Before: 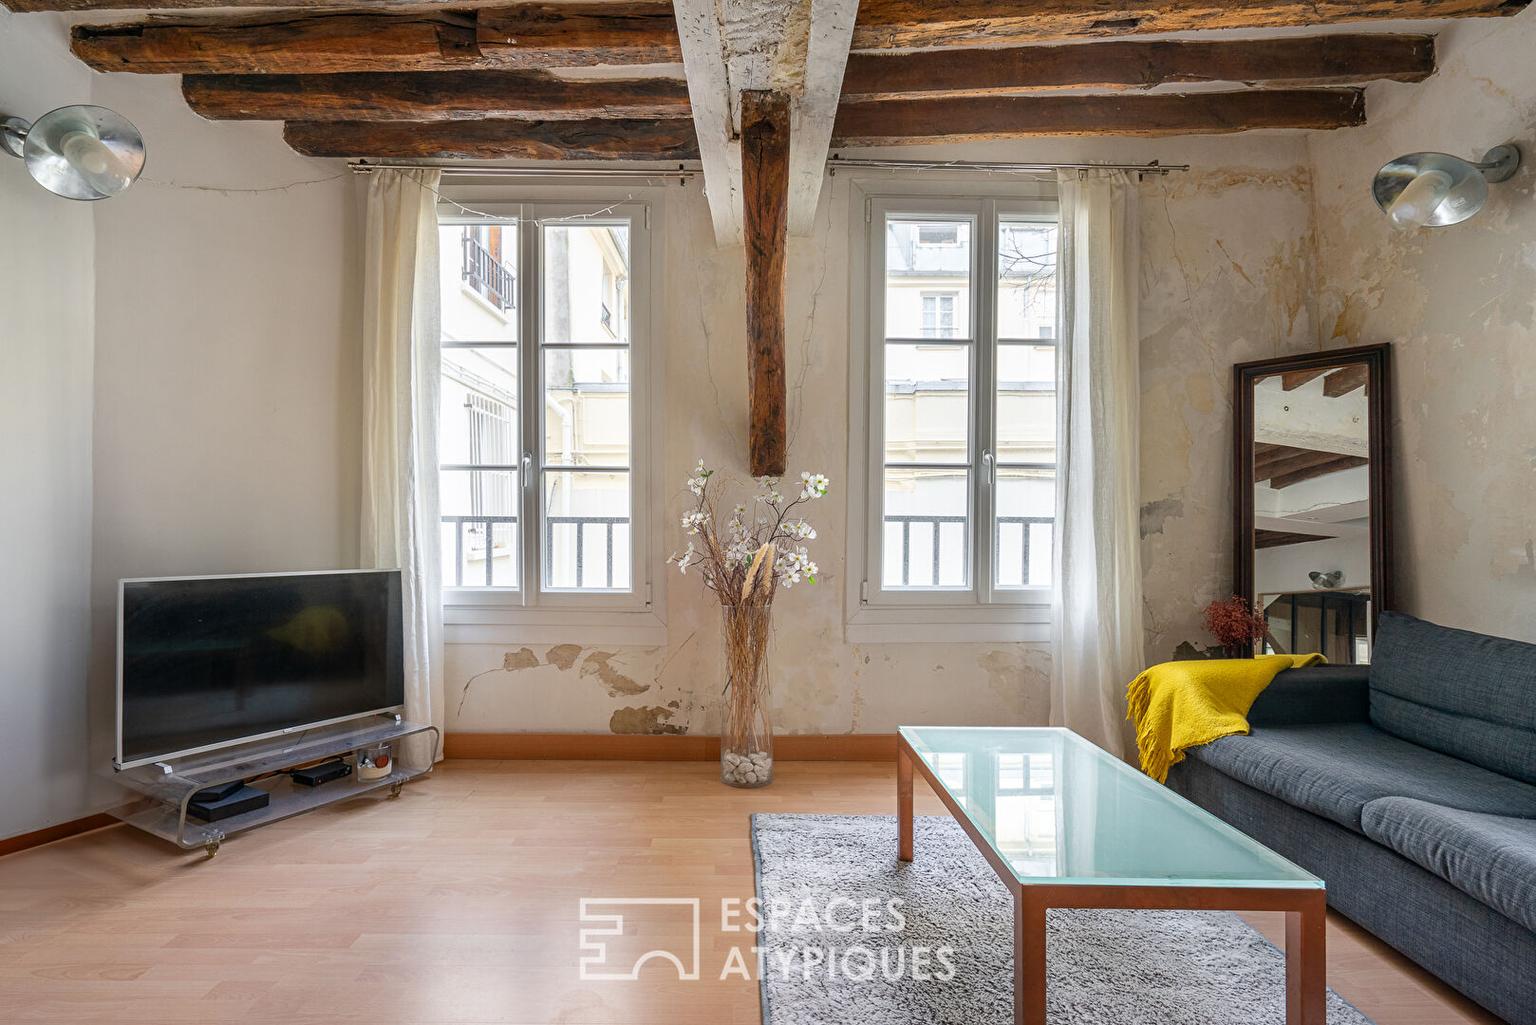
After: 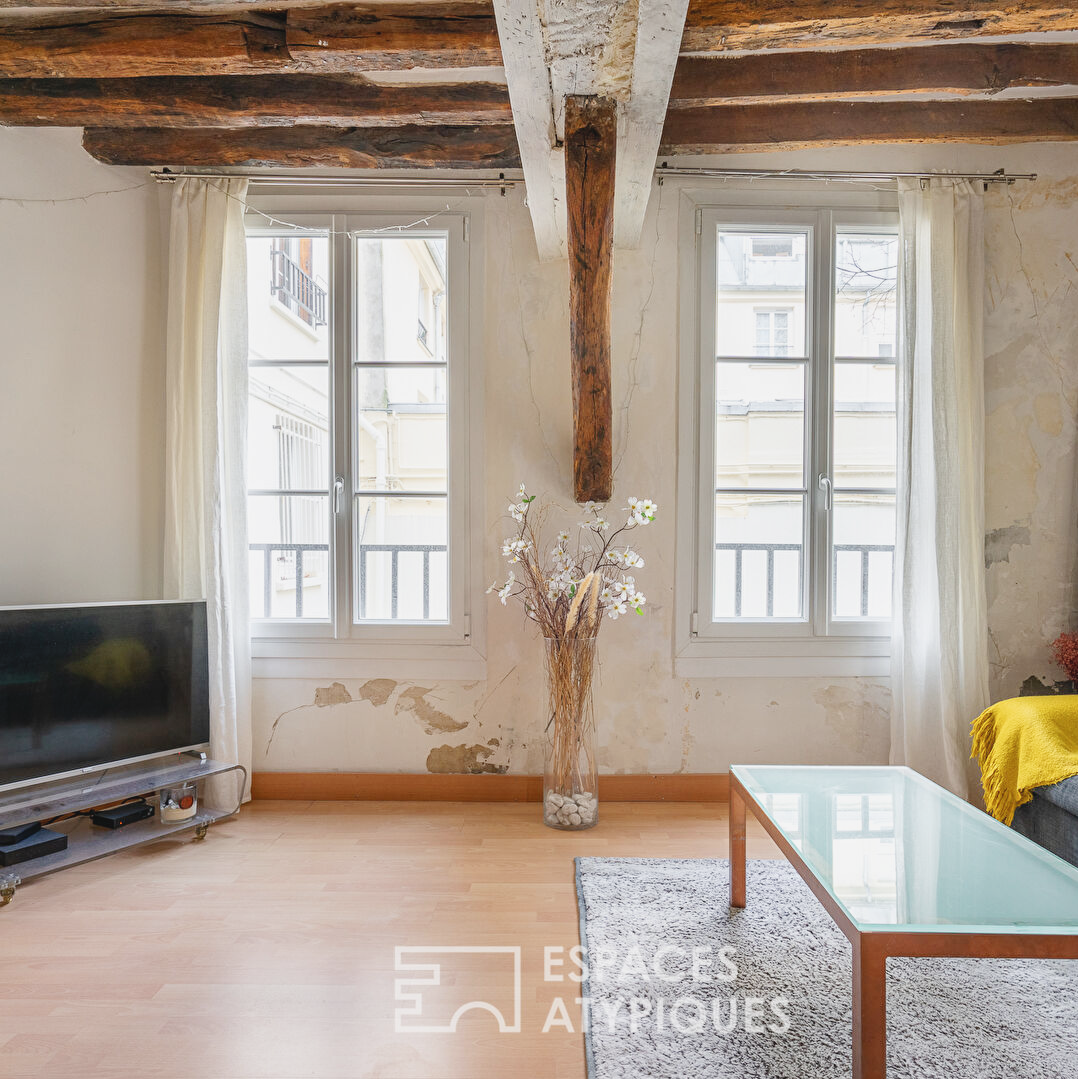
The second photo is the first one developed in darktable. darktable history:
crop and rotate: left 13.43%, right 19.909%
tone curve: curves: ch0 [(0, 0.047) (0.199, 0.263) (0.47, 0.555) (0.805, 0.839) (1, 0.962)], preserve colors none
